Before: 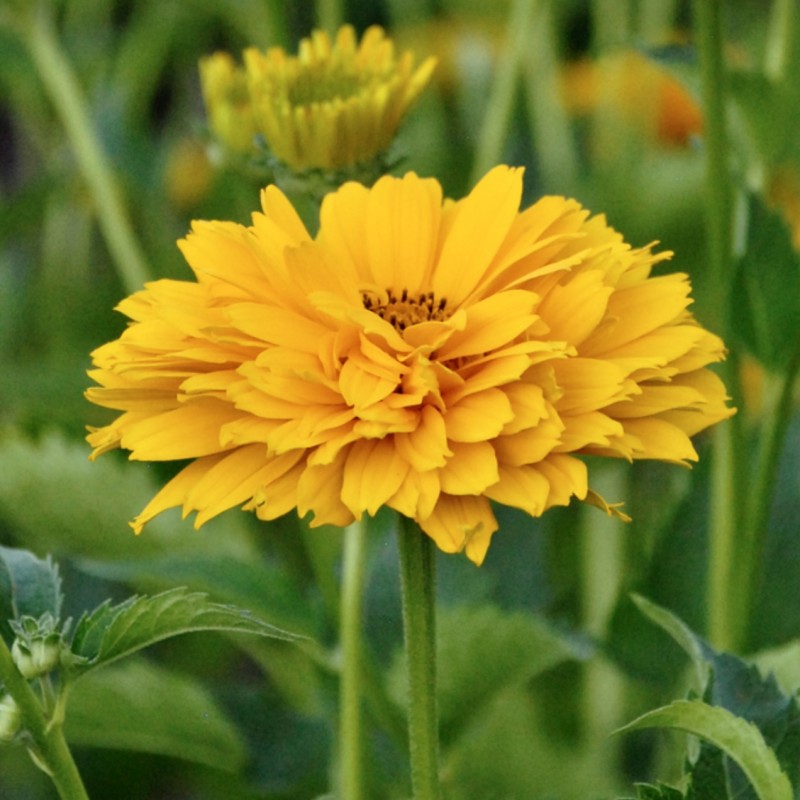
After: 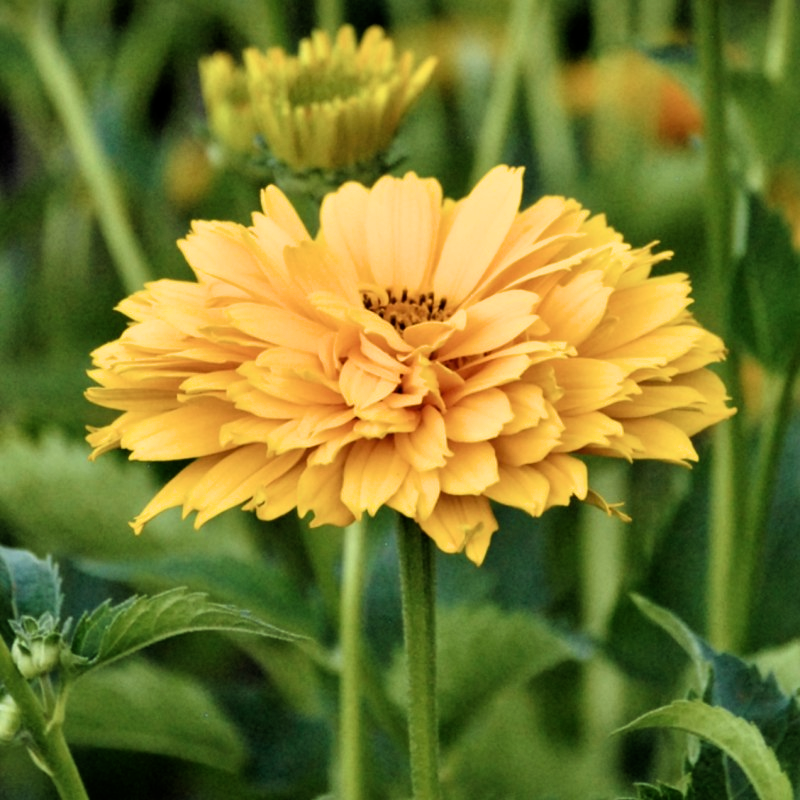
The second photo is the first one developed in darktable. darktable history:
filmic rgb: black relative exposure -8.74 EV, white relative exposure 2.67 EV, threshold 6 EV, target black luminance 0%, target white luminance 99.868%, hardness 6.27, latitude 74.48%, contrast 1.323, highlights saturation mix -5.26%, enable highlight reconstruction true
velvia: on, module defaults
